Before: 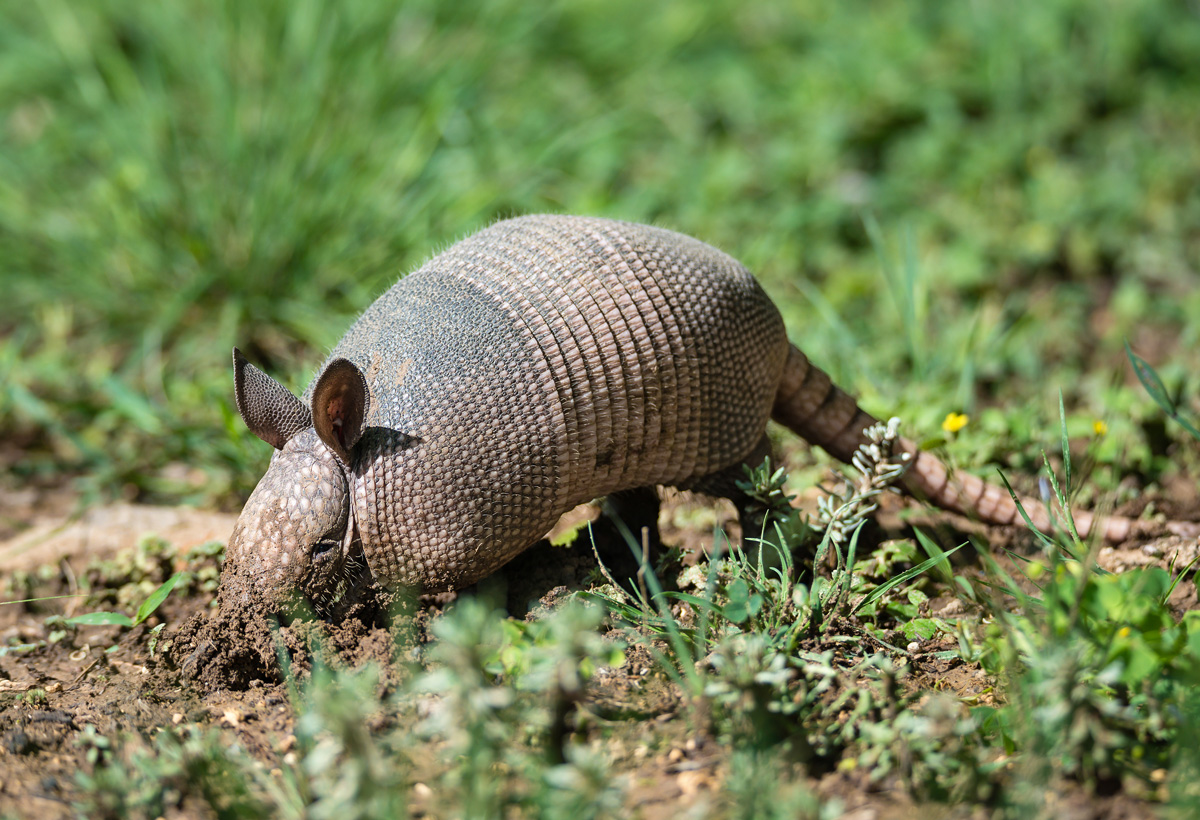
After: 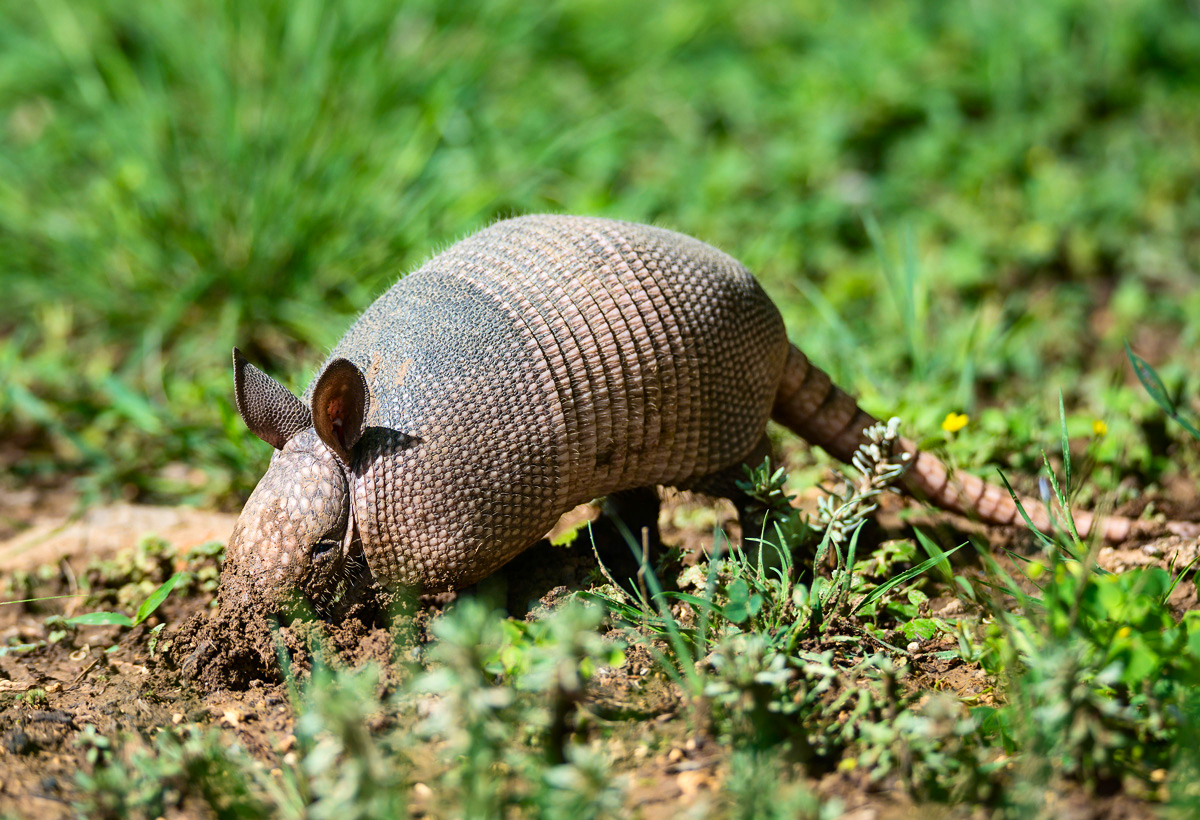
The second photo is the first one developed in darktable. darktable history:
contrast brightness saturation: contrast 0.156, saturation 0.317
